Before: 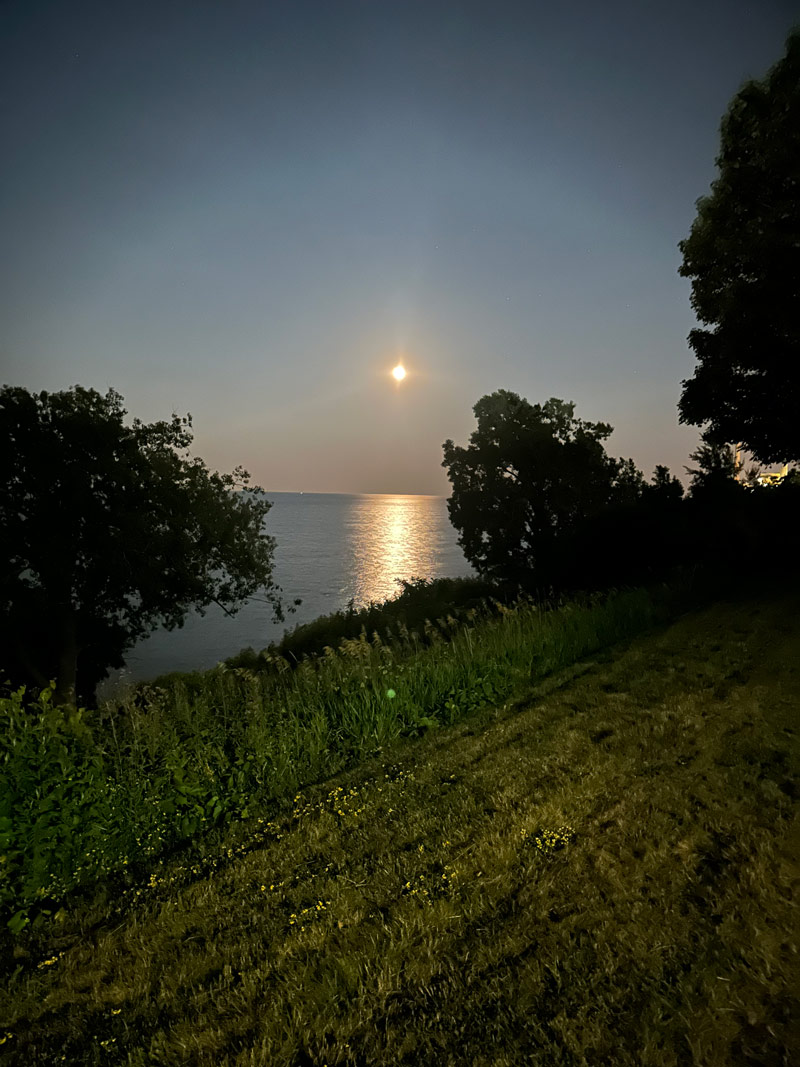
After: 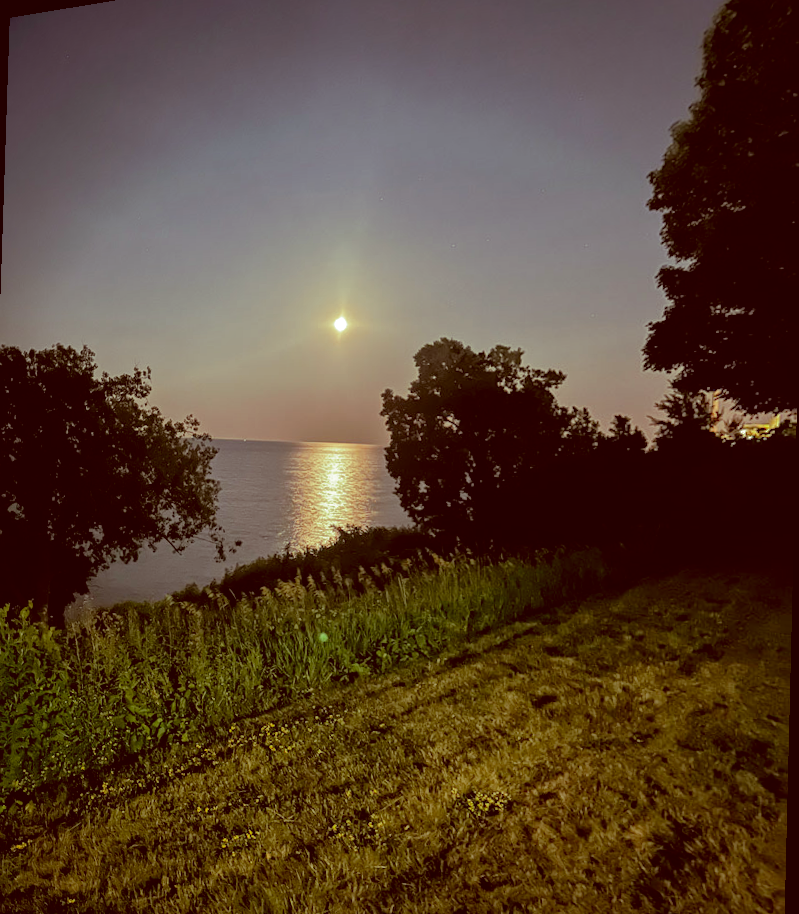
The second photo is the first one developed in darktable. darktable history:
local contrast: on, module defaults
color correction: highlights a* -7.23, highlights b* -0.161, shadows a* 20.08, shadows b* 11.73
split-toning: shadows › hue 290.82°, shadows › saturation 0.34, highlights › saturation 0.38, balance 0, compress 50%
shadows and highlights: highlights -60
rotate and perspective: rotation 1.69°, lens shift (vertical) -0.023, lens shift (horizontal) -0.291, crop left 0.025, crop right 0.988, crop top 0.092, crop bottom 0.842
